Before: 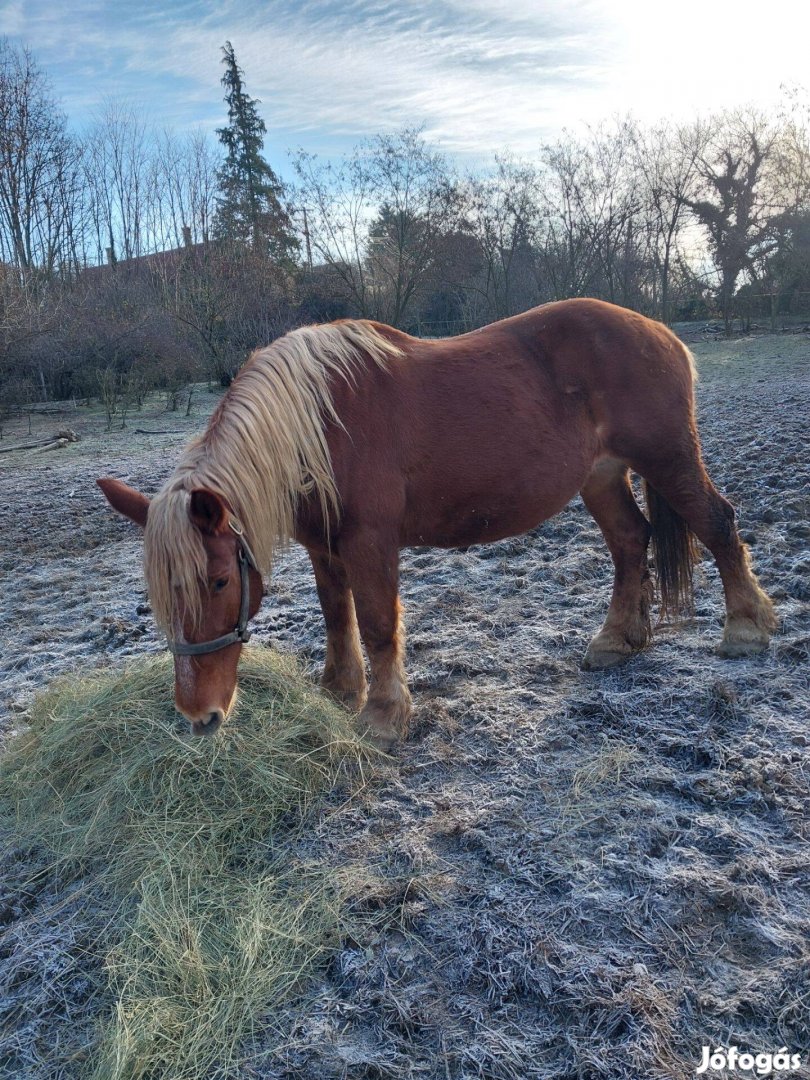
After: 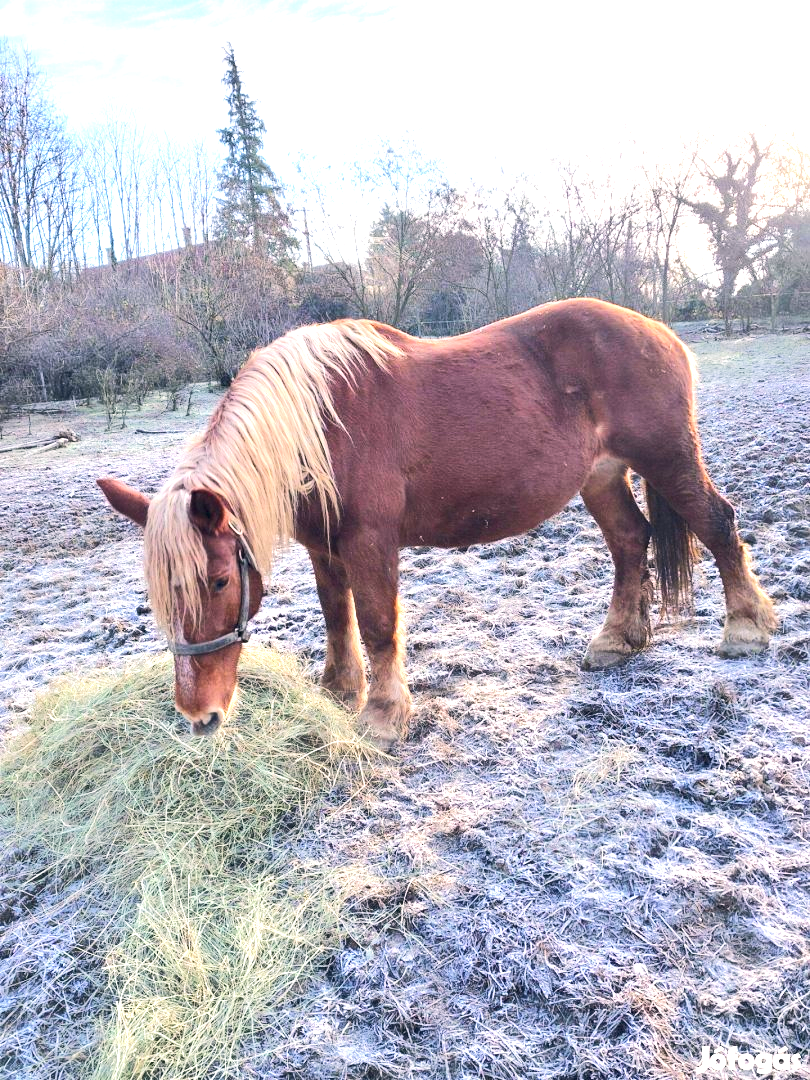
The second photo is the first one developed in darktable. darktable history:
tone equalizer: -8 EV 0.008 EV, -7 EV -0.015 EV, -6 EV 0.01 EV, -5 EV 0.046 EV, -4 EV 0.293 EV, -3 EV 0.672 EV, -2 EV 0.558 EV, -1 EV 0.179 EV, +0 EV 0.016 EV, edges refinement/feathering 500, mask exposure compensation -1.57 EV, preserve details no
color correction: highlights a* 6.88, highlights b* 4.38
exposure: black level correction 0, exposure 1.461 EV, compensate exposure bias true, compensate highlight preservation false
